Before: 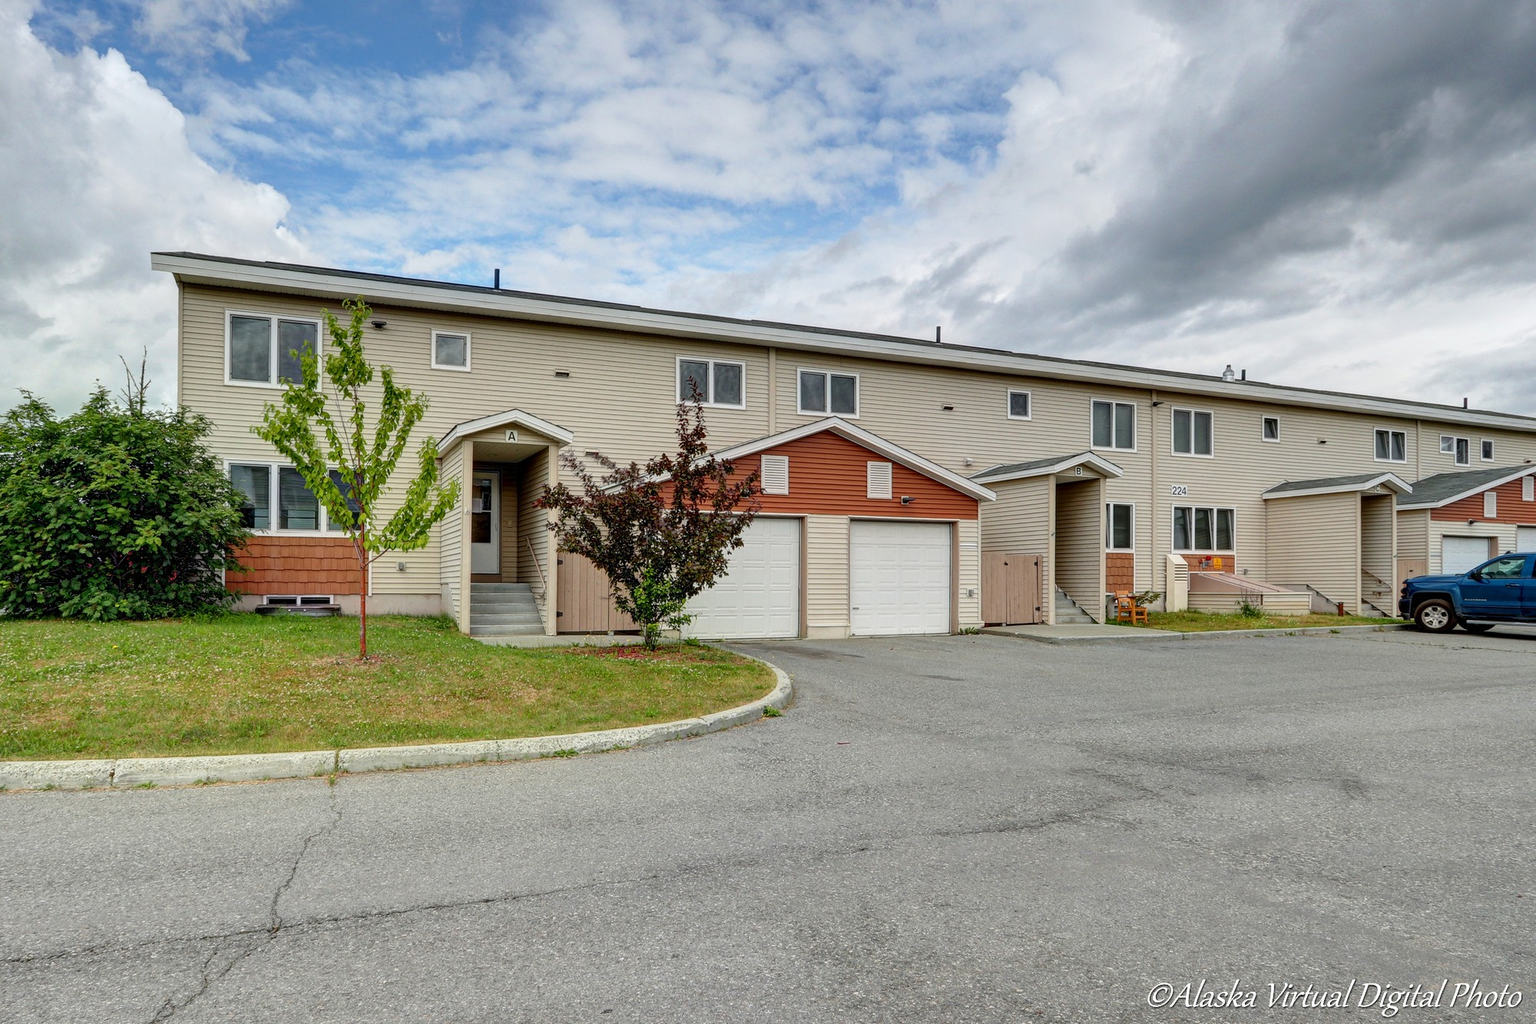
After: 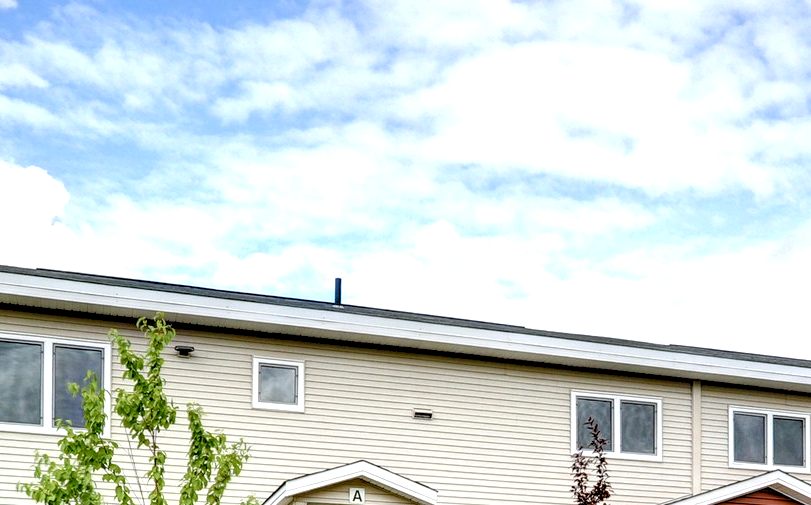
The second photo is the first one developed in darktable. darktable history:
crop: left 15.452%, top 5.459%, right 43.956%, bottom 56.62%
white balance: red 0.974, blue 1.044
color balance rgb: shadows lift › luminance -10%, shadows lift › chroma 1%, shadows lift › hue 113°, power › luminance -15%, highlights gain › chroma 0.2%, highlights gain › hue 333°, global offset › luminance 0.5%, perceptual saturation grading › global saturation 20%, perceptual saturation grading › highlights -50%, perceptual saturation grading › shadows 25%, contrast -10%
rgb levels: levels [[0.013, 0.434, 0.89], [0, 0.5, 1], [0, 0.5, 1]]
exposure: black level correction 0, exposure 1 EV, compensate exposure bias true, compensate highlight preservation false
